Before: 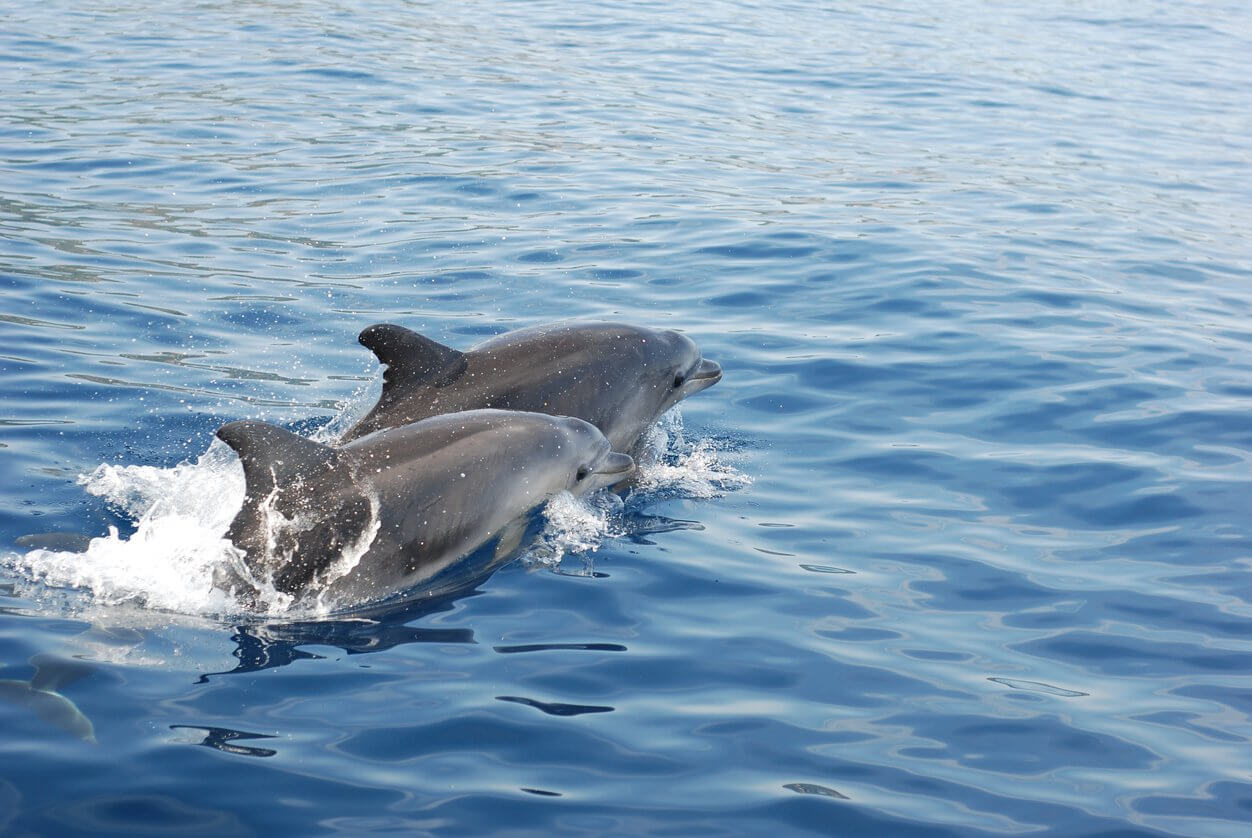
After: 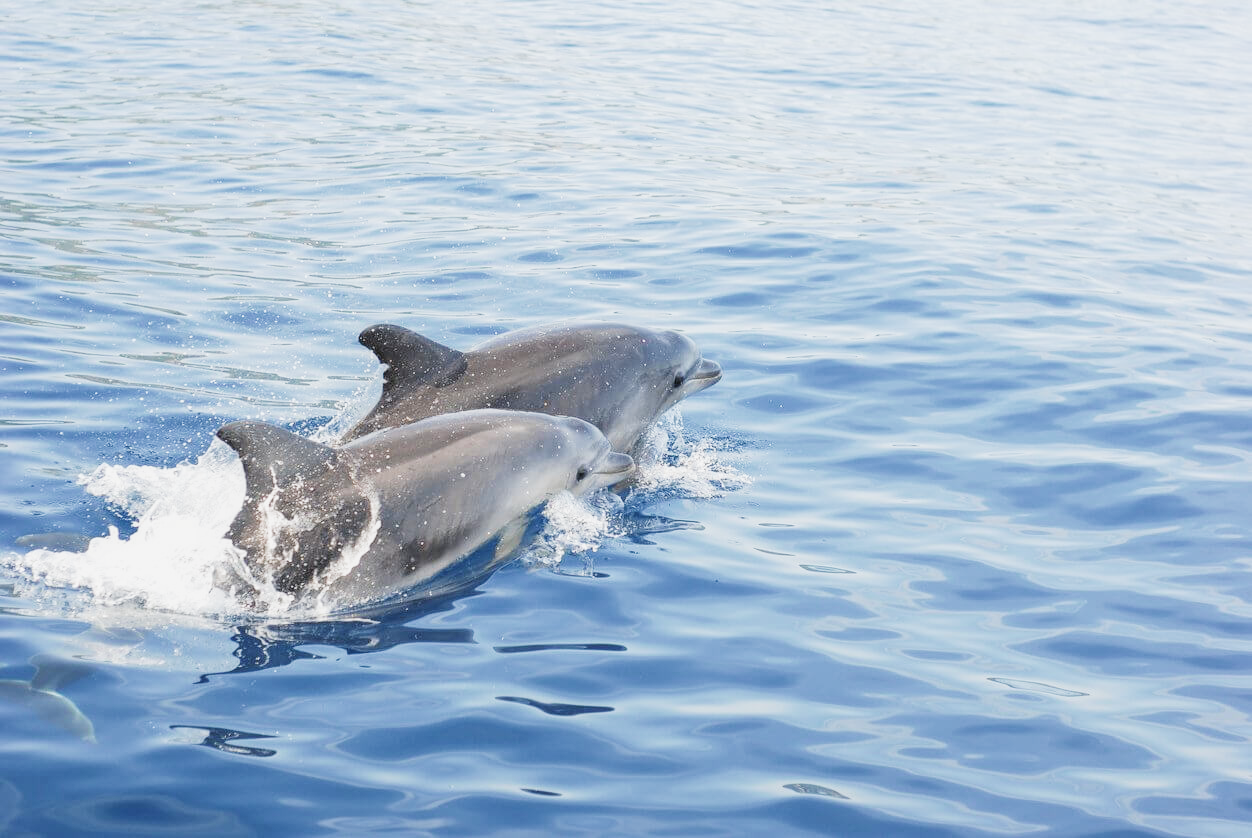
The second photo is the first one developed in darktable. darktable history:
filmic rgb: black relative exposure -7.65 EV, white relative exposure 4.56 EV, hardness 3.61, color science v4 (2020), iterations of high-quality reconstruction 0
exposure: black level correction -0.002, exposure 1.115 EV, compensate highlight preservation false
local contrast: detail 110%
